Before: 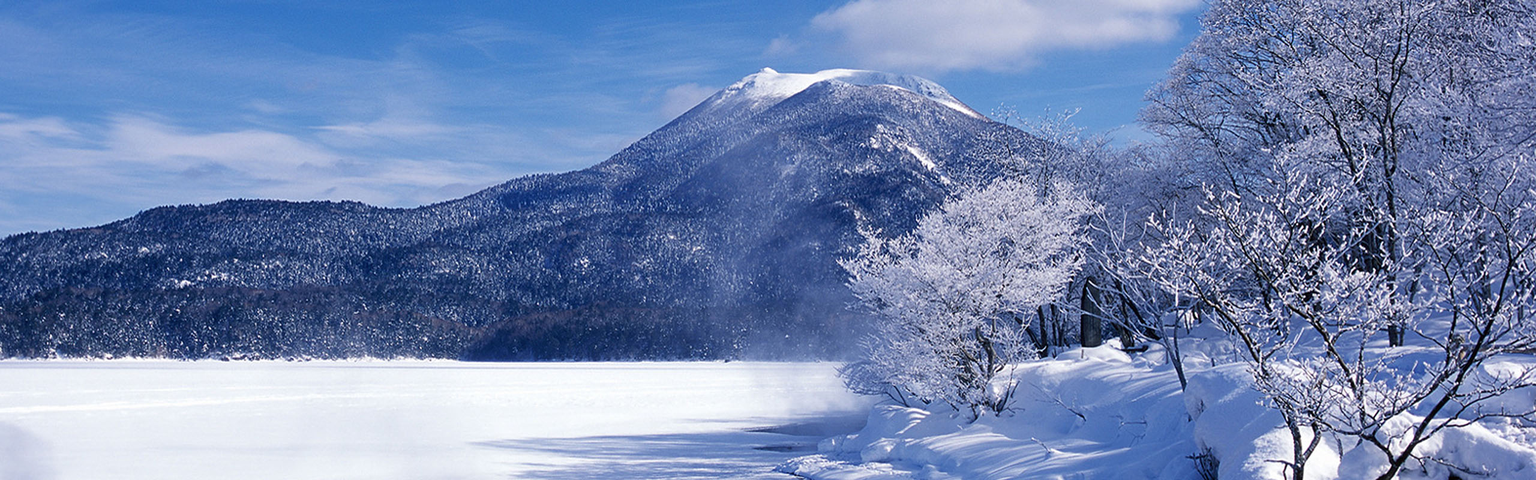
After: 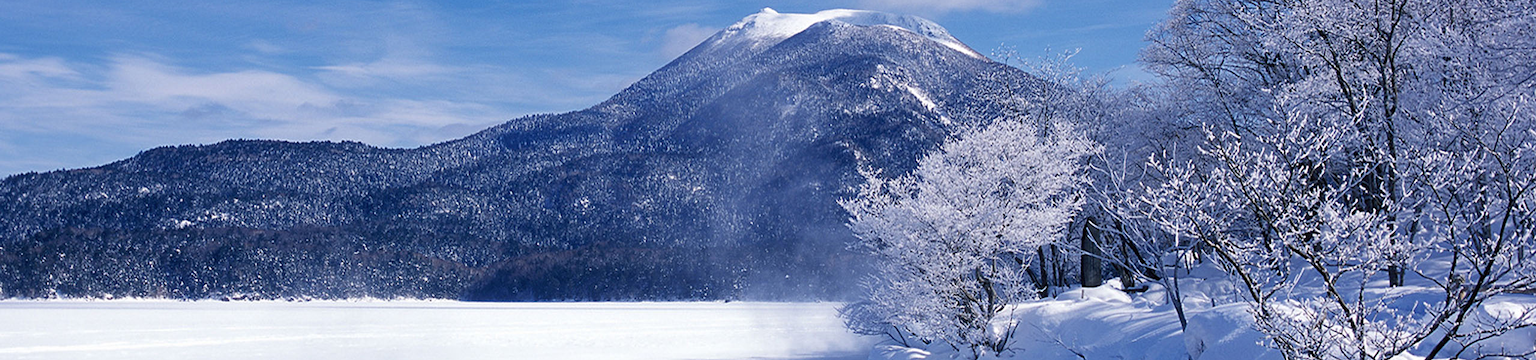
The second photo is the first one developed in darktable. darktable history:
crop and rotate: top 12.5%, bottom 12.5%
tone equalizer: on, module defaults
